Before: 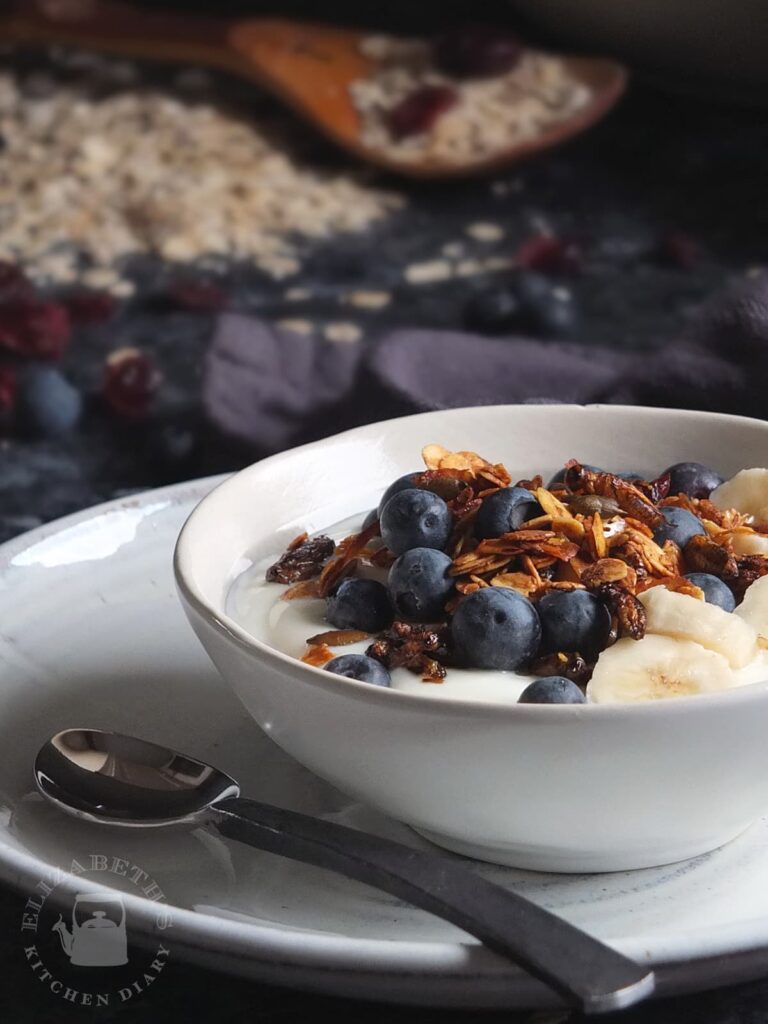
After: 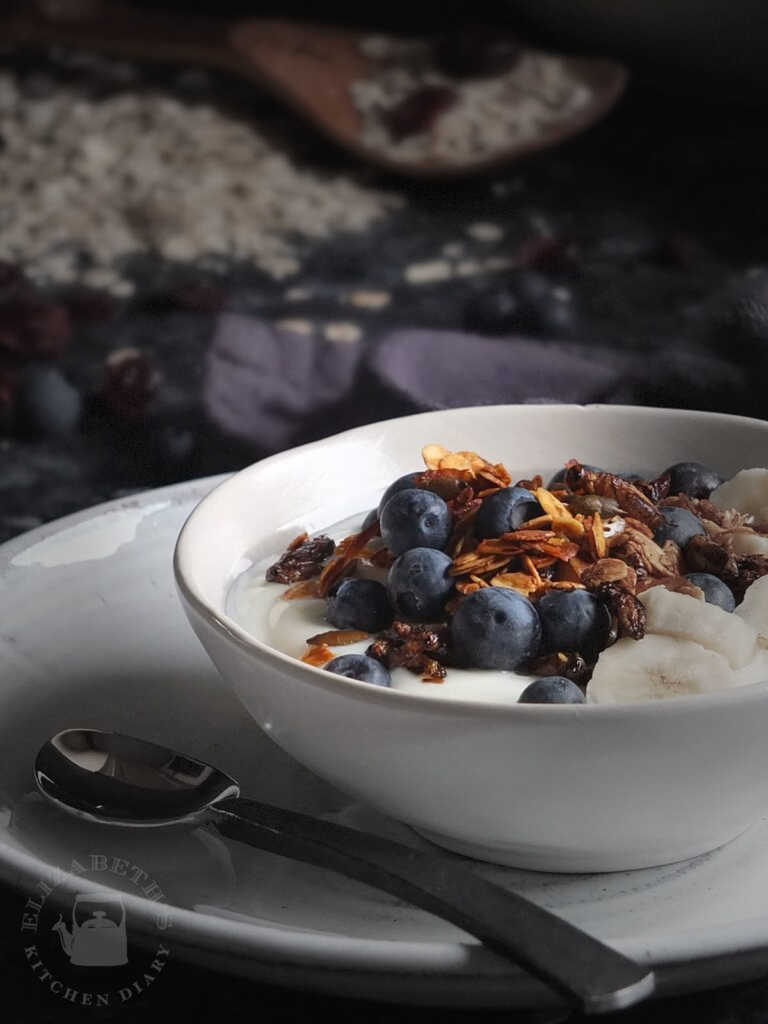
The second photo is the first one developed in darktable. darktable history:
vignetting: fall-off start 30.81%, fall-off radius 33.64%, dithering 8-bit output, unbound false
